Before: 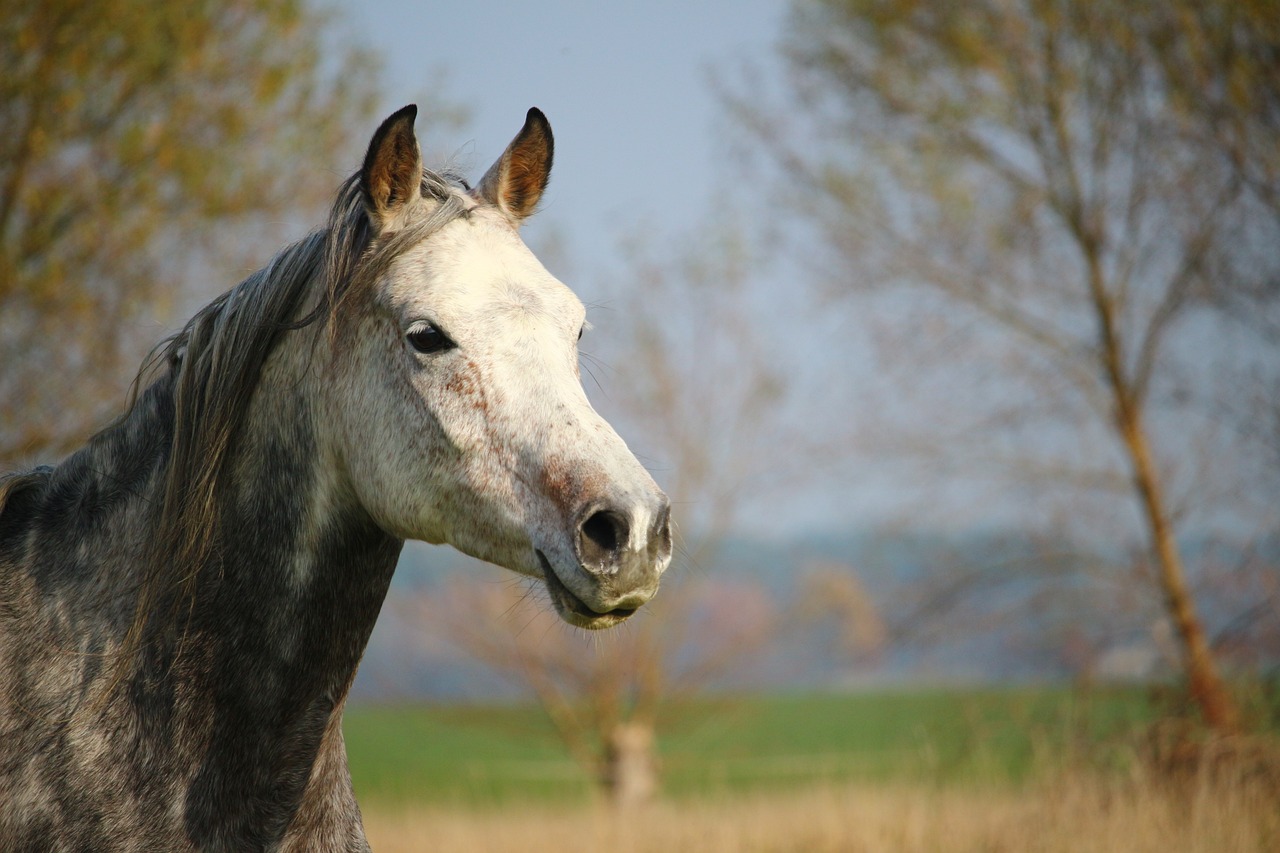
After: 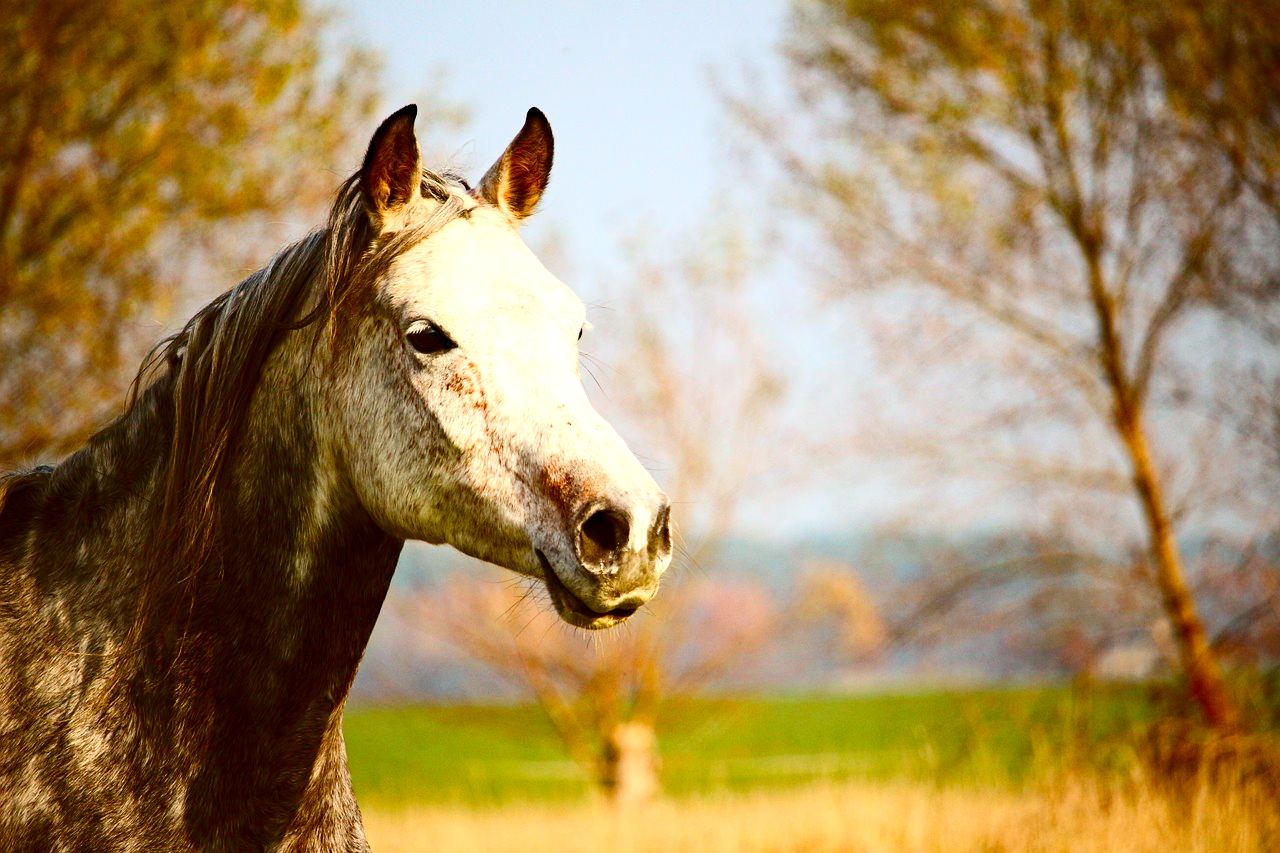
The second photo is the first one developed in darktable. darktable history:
contrast brightness saturation: contrast 0.305, brightness -0.069, saturation 0.172
haze removal: compatibility mode true, adaptive false
color balance rgb: power › luminance 9.988%, power › chroma 2.808%, power › hue 58.5°, perceptual saturation grading › global saturation 20%, perceptual saturation grading › highlights -49.886%, perceptual saturation grading › shadows 24.817%, perceptual brilliance grading › global brilliance 19.435%
